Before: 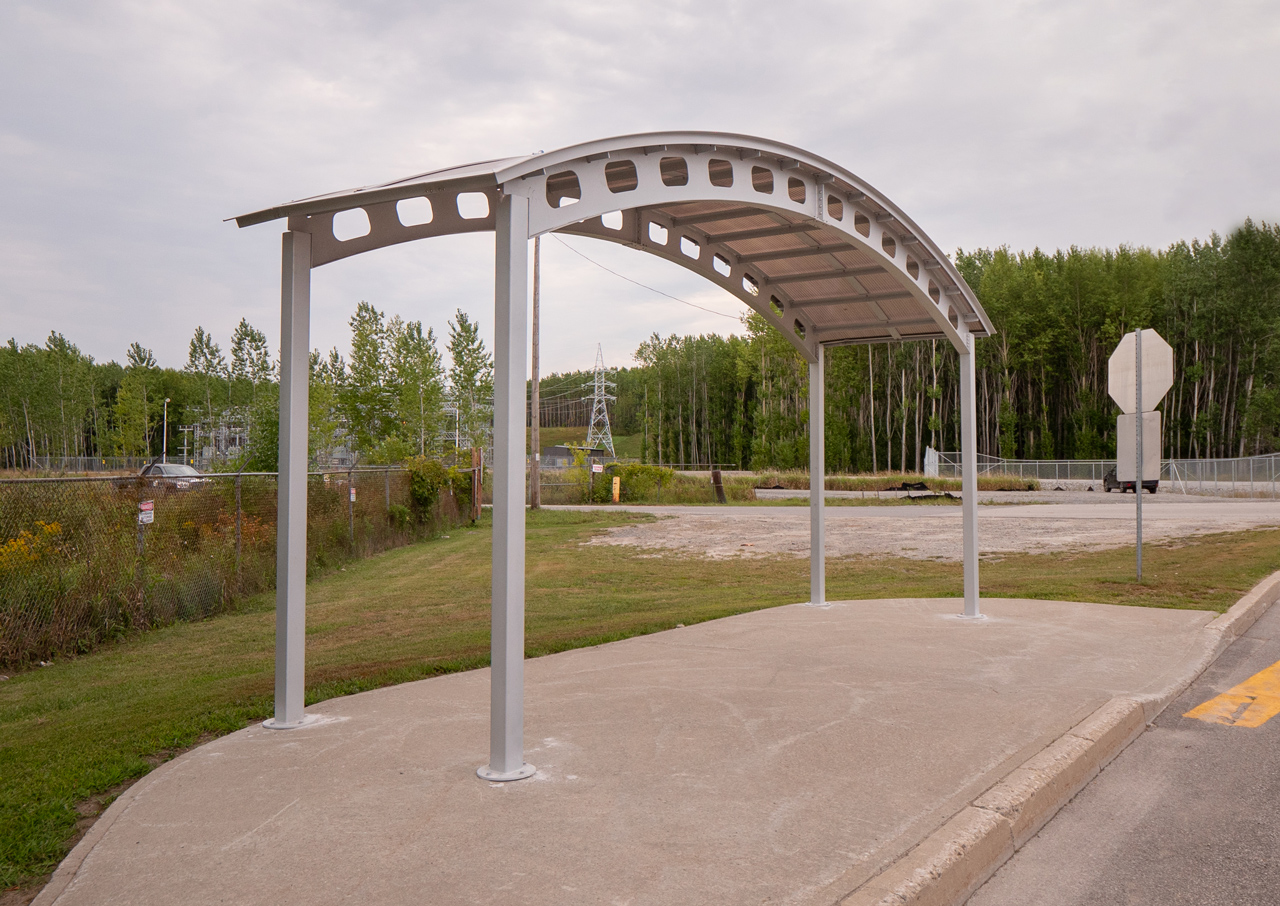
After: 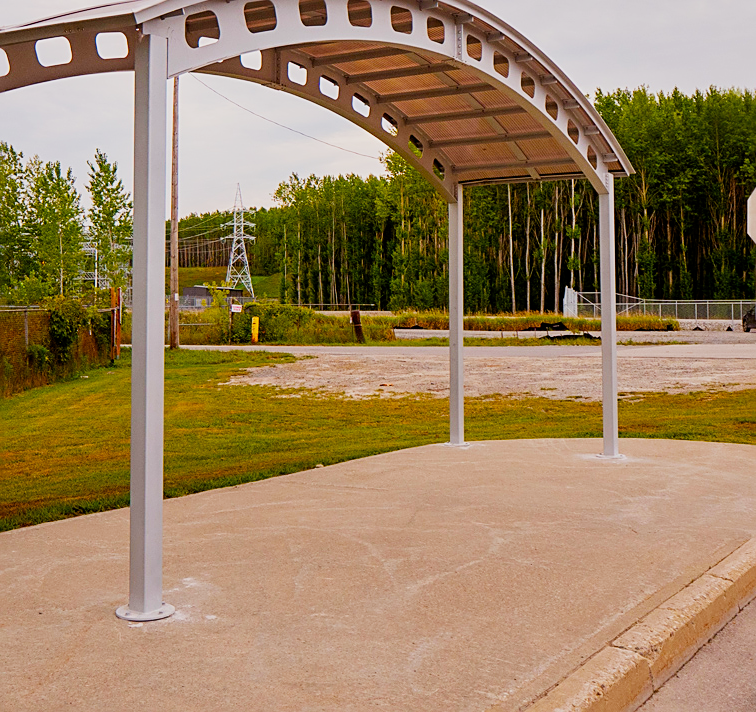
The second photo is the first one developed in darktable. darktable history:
color balance rgb: perceptual saturation grading › global saturation 100%
crop and rotate: left 28.256%, top 17.734%, right 12.656%, bottom 3.573%
sharpen: on, module defaults
filmic rgb: black relative exposure -16 EV, white relative exposure 5.31 EV, hardness 5.9, contrast 1.25, preserve chrominance no, color science v5 (2021)
tone equalizer: on, module defaults
